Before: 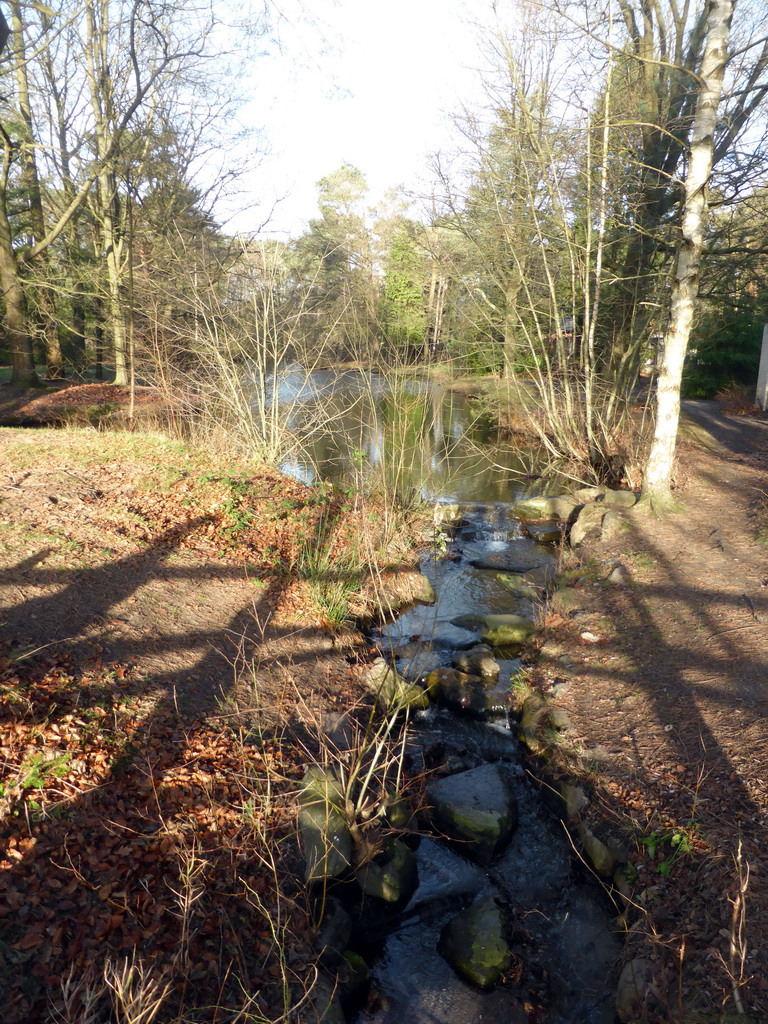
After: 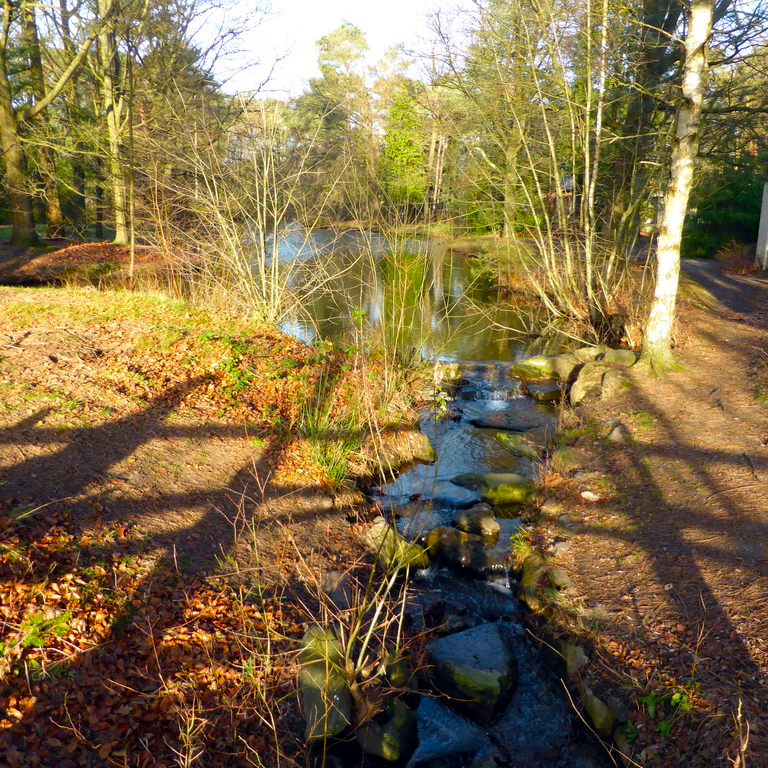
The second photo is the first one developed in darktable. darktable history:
haze removal: compatibility mode true, adaptive false
crop: top 13.819%, bottom 11.169%
color correction: saturation 1.1
color balance rgb: linear chroma grading › global chroma 9.31%, global vibrance 41.49%
